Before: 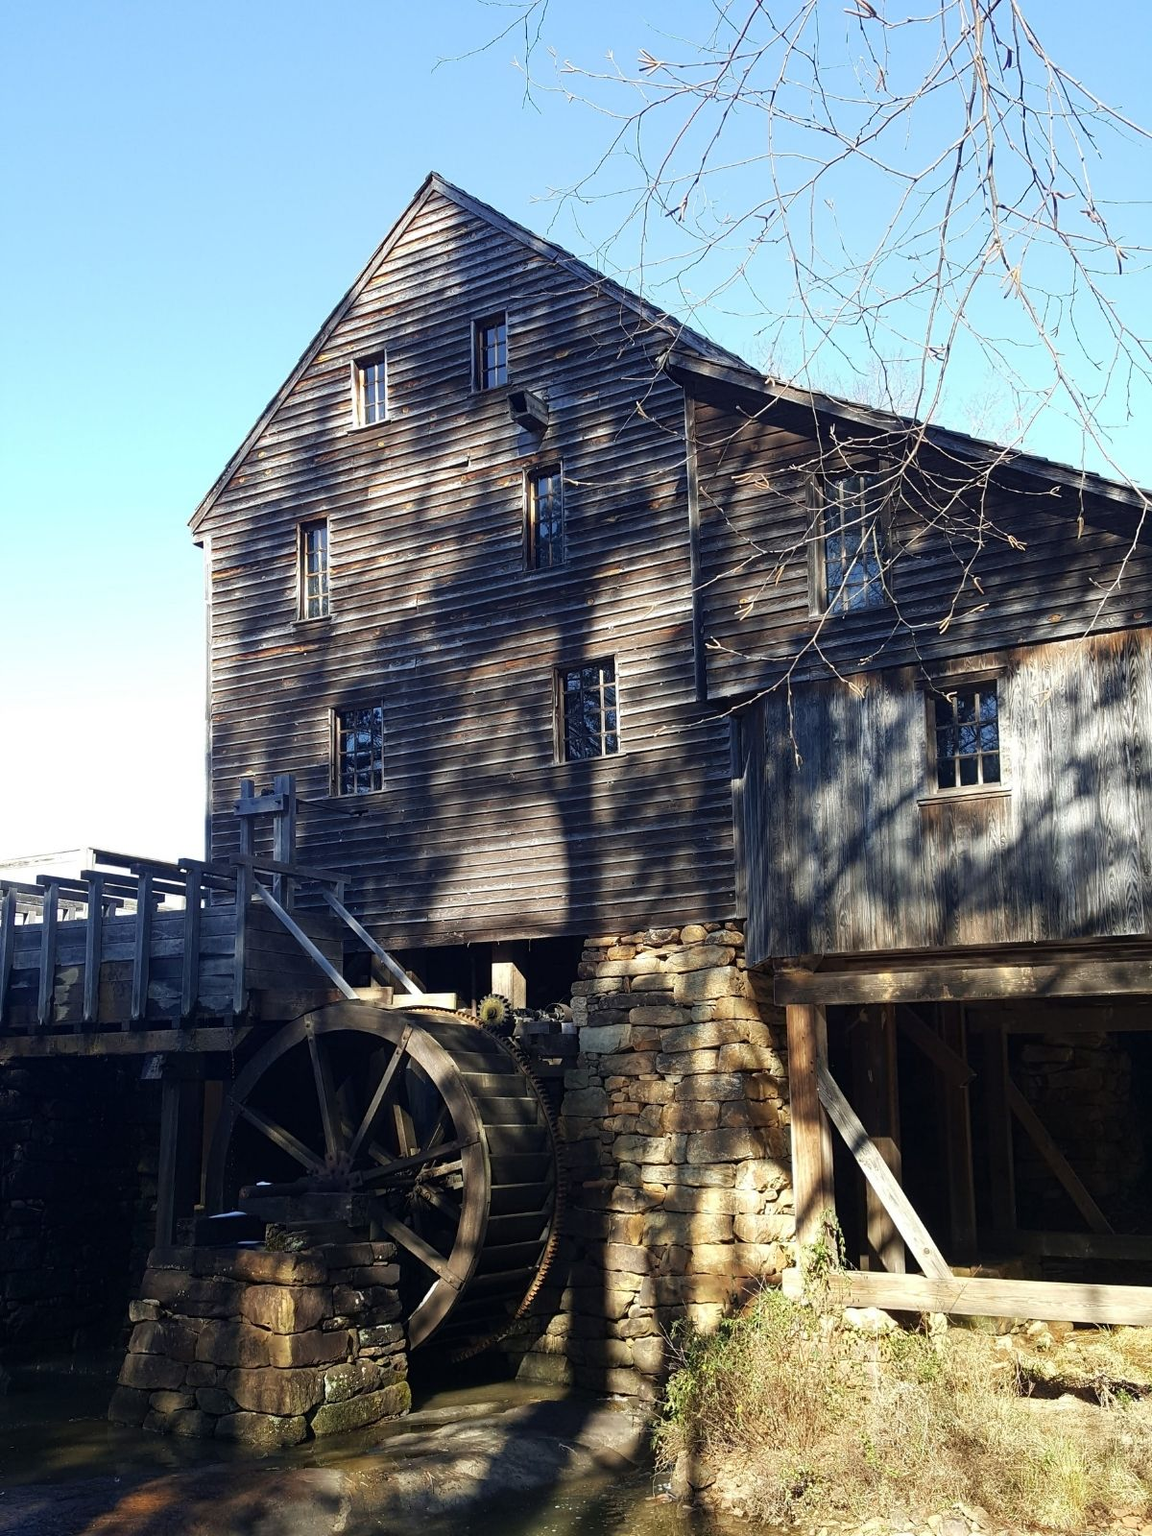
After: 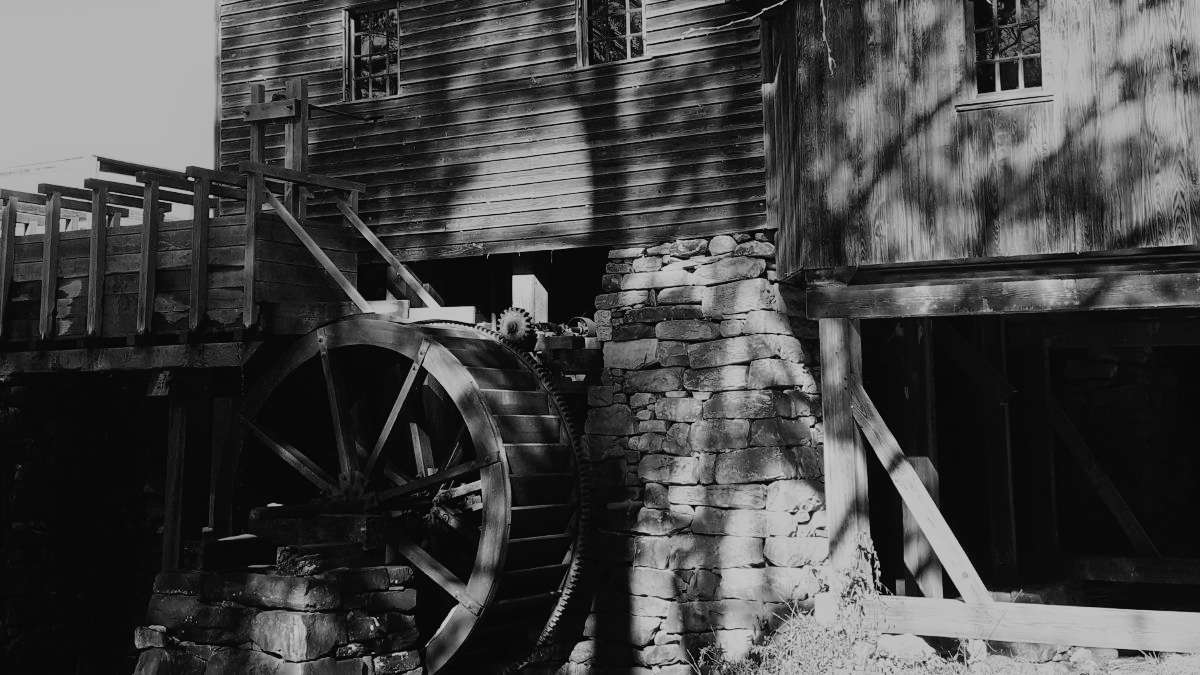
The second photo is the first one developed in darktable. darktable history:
filmic rgb: black relative exposure -7.65 EV, white relative exposure 4.56 EV, hardness 3.61
contrast brightness saturation: contrast 0.14
exposure: black level correction 0, exposure 0.9 EV, compensate exposure bias true, compensate highlight preservation false
color balance: lift [1, 1.015, 0.987, 0.985], gamma [1, 0.959, 1.042, 0.958], gain [0.927, 0.938, 1.072, 0.928], contrast 1.5%
crop: top 45.551%, bottom 12.262%
monochrome: a 79.32, b 81.83, size 1.1
